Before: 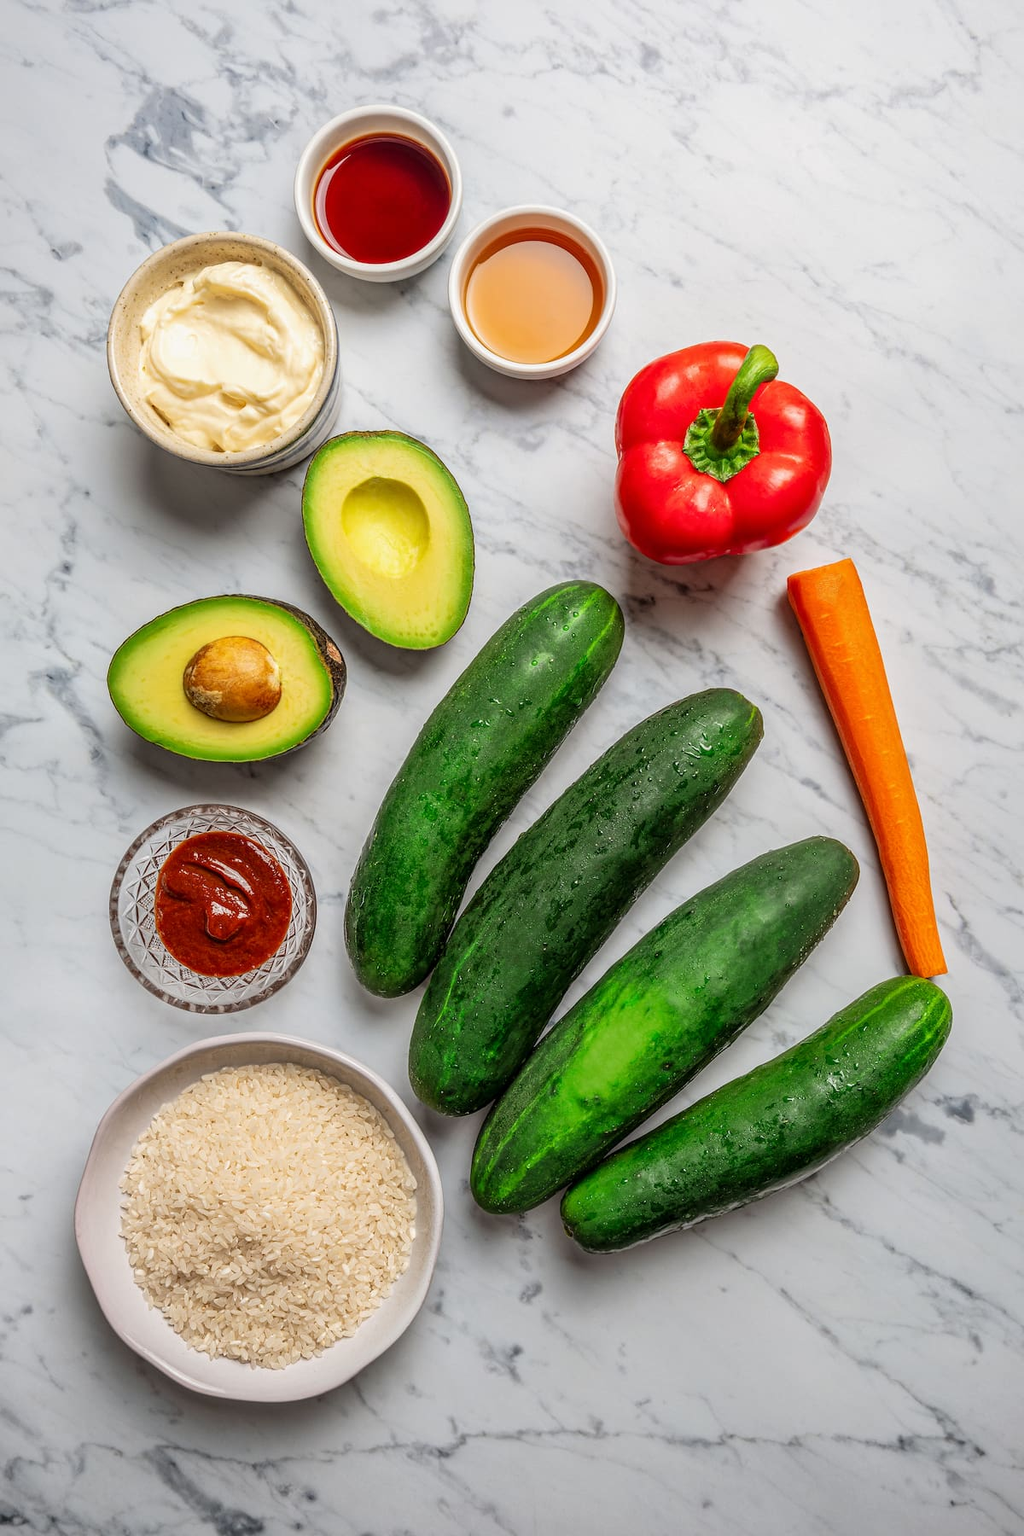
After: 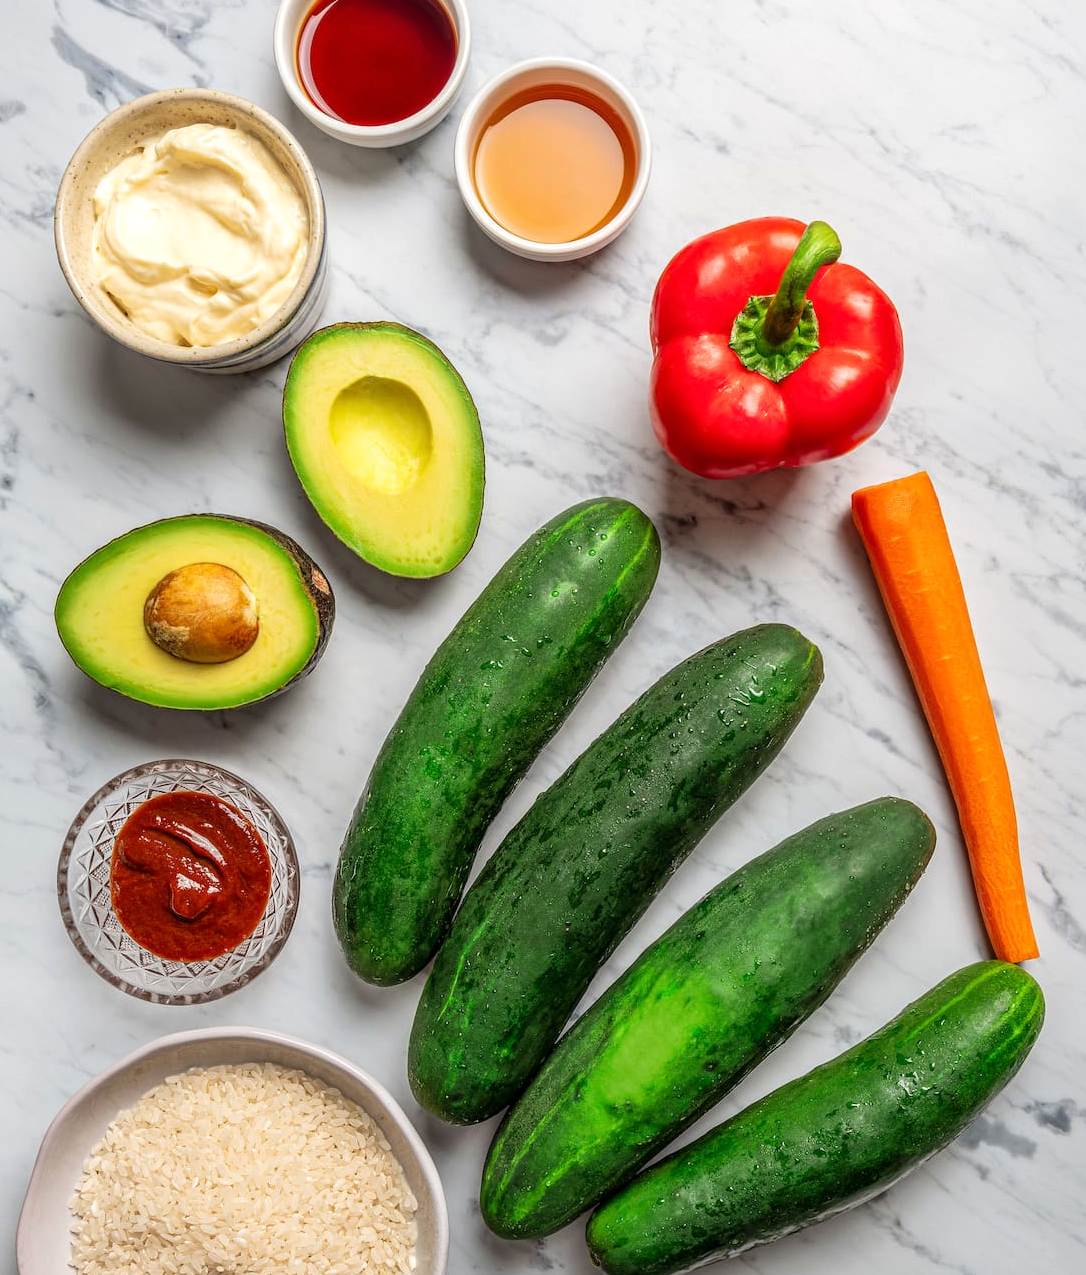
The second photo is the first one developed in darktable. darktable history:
crop: left 5.935%, top 10.215%, right 3.518%, bottom 18.922%
exposure: exposure 0.15 EV, compensate highlight preservation false
